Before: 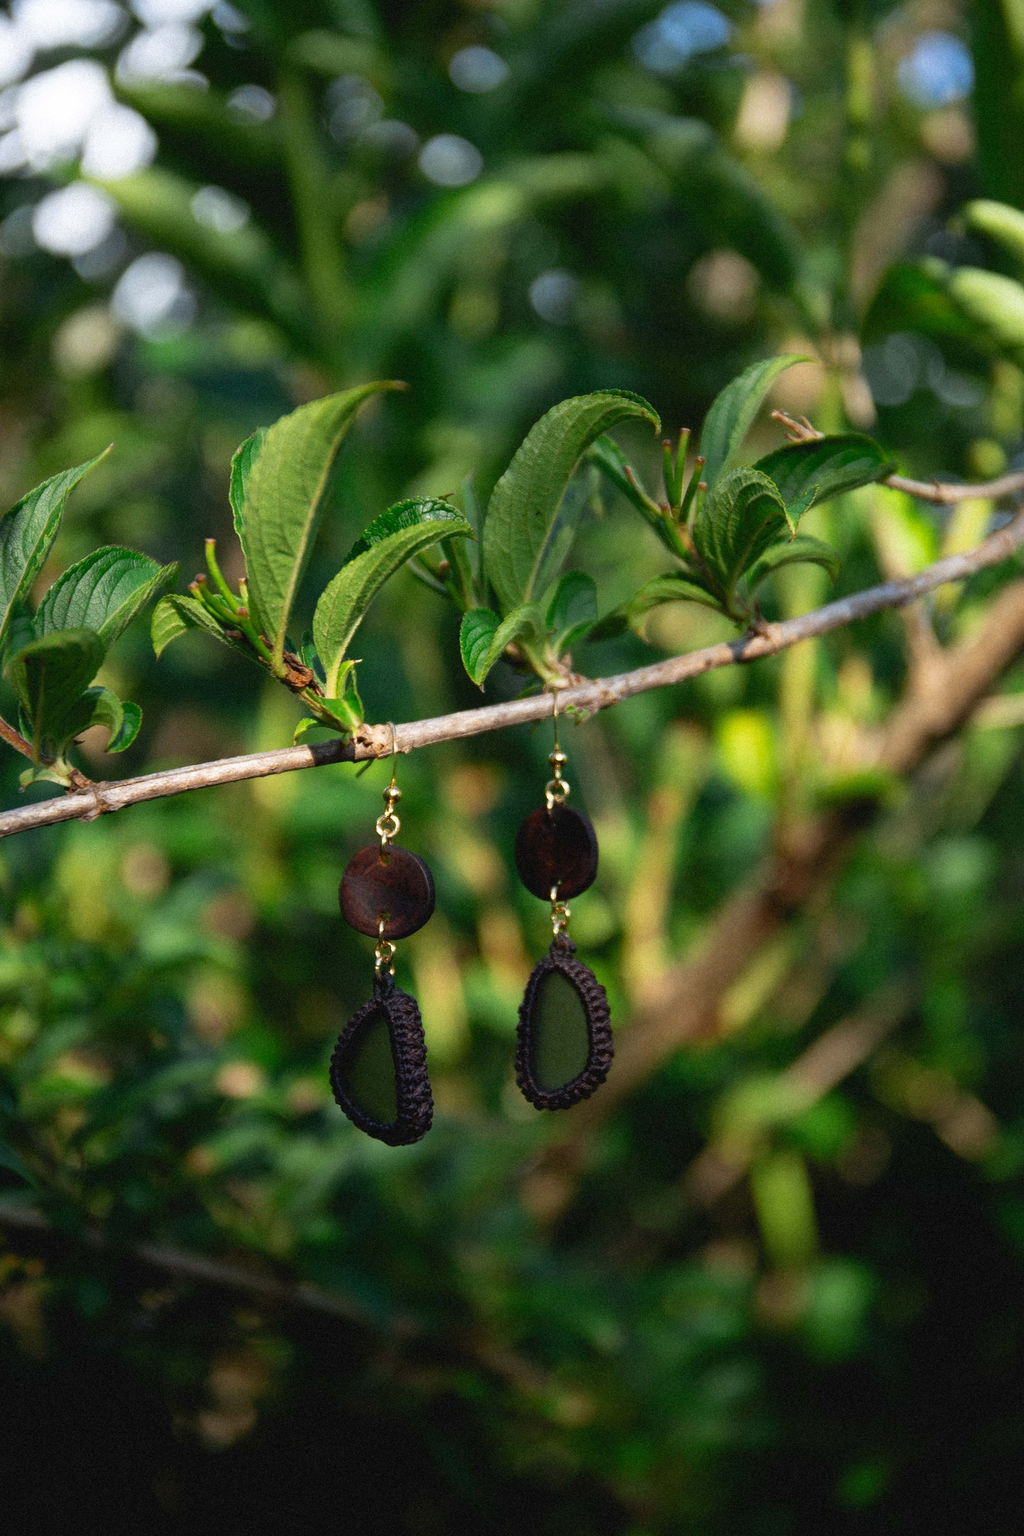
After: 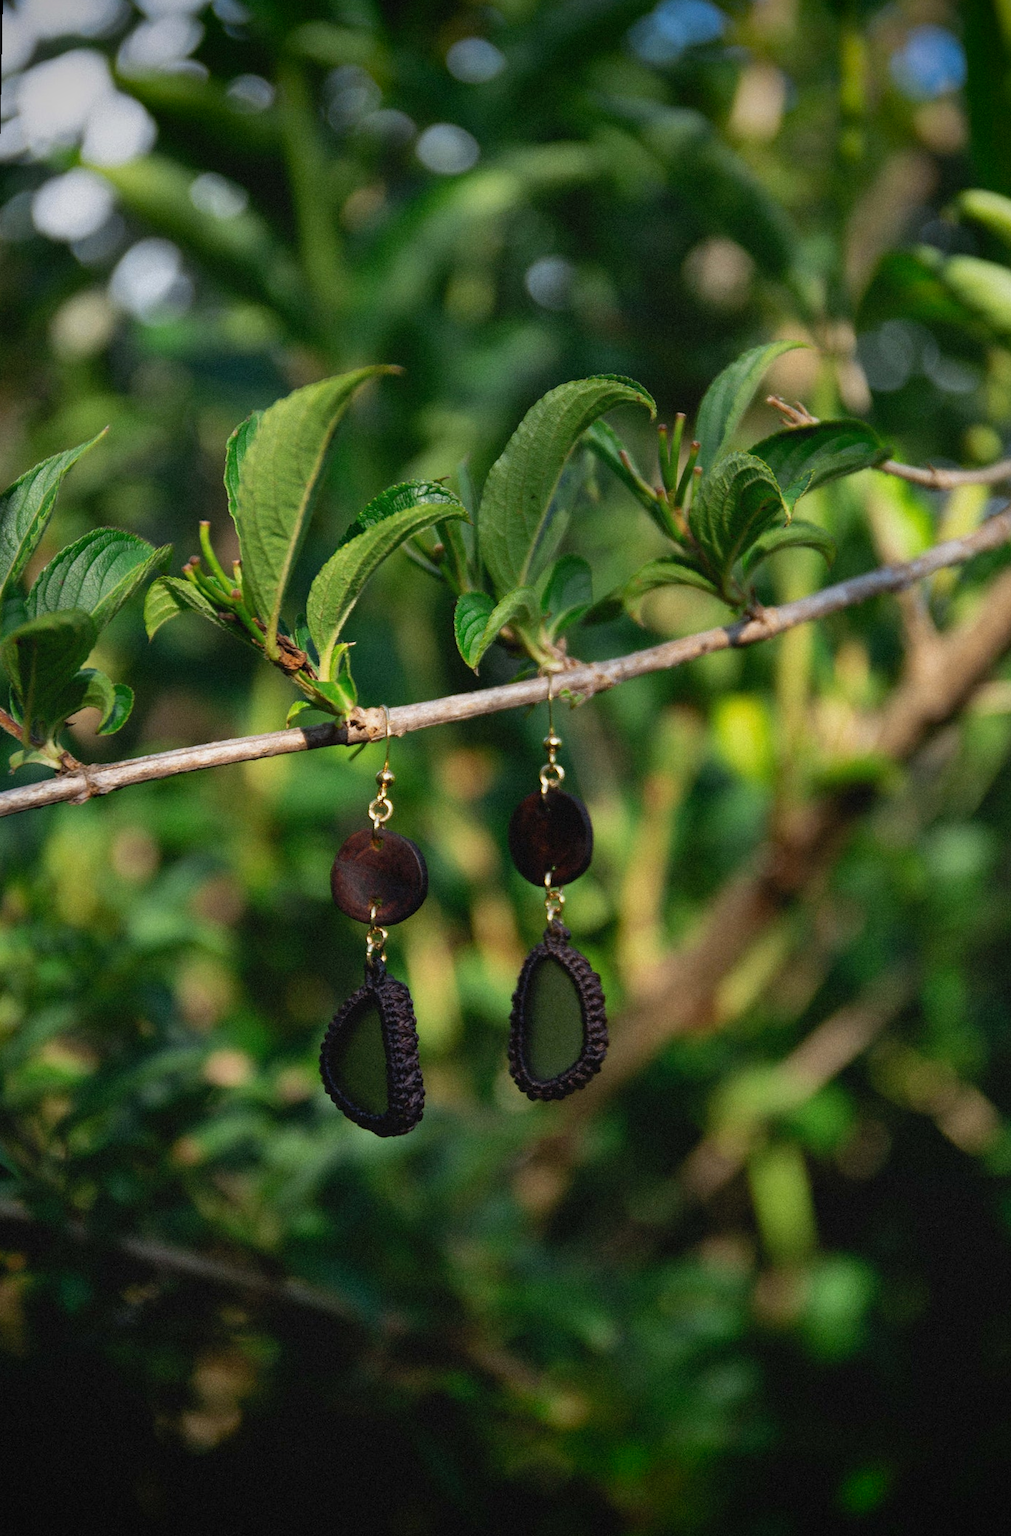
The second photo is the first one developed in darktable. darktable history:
vignetting: fall-off start 88.53%, fall-off radius 44.2%, saturation 0.376, width/height ratio 1.161
shadows and highlights: shadows 37.27, highlights -28.18, soften with gaussian
rotate and perspective: rotation 0.226°, lens shift (vertical) -0.042, crop left 0.023, crop right 0.982, crop top 0.006, crop bottom 0.994
exposure: exposure -0.177 EV, compensate highlight preservation false
